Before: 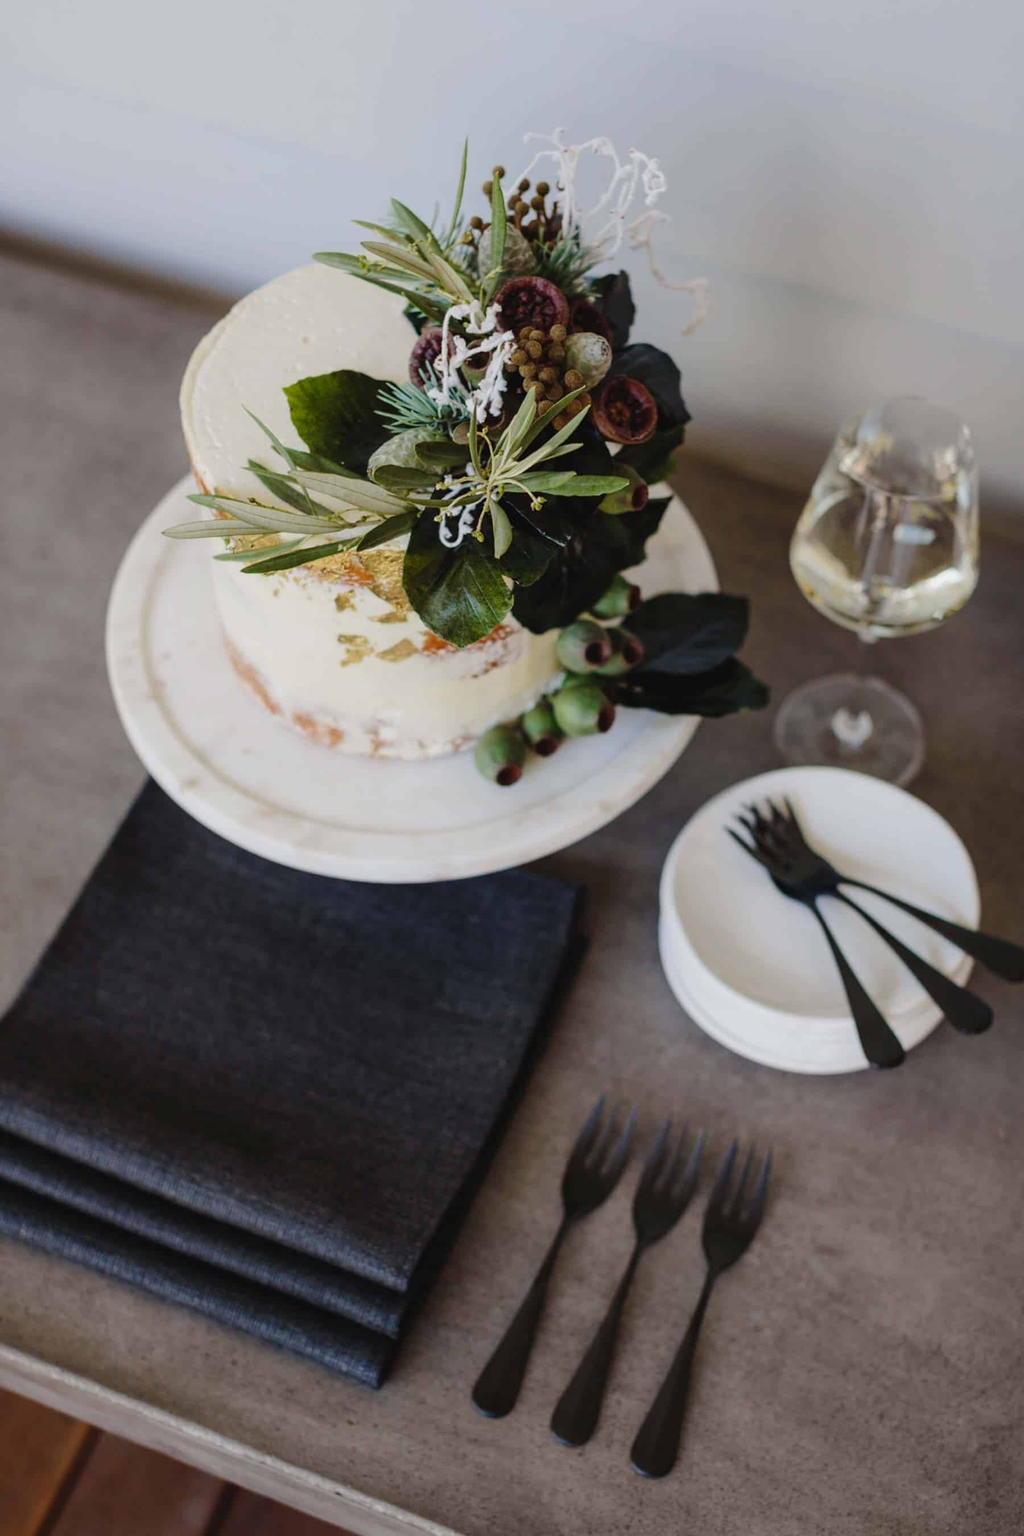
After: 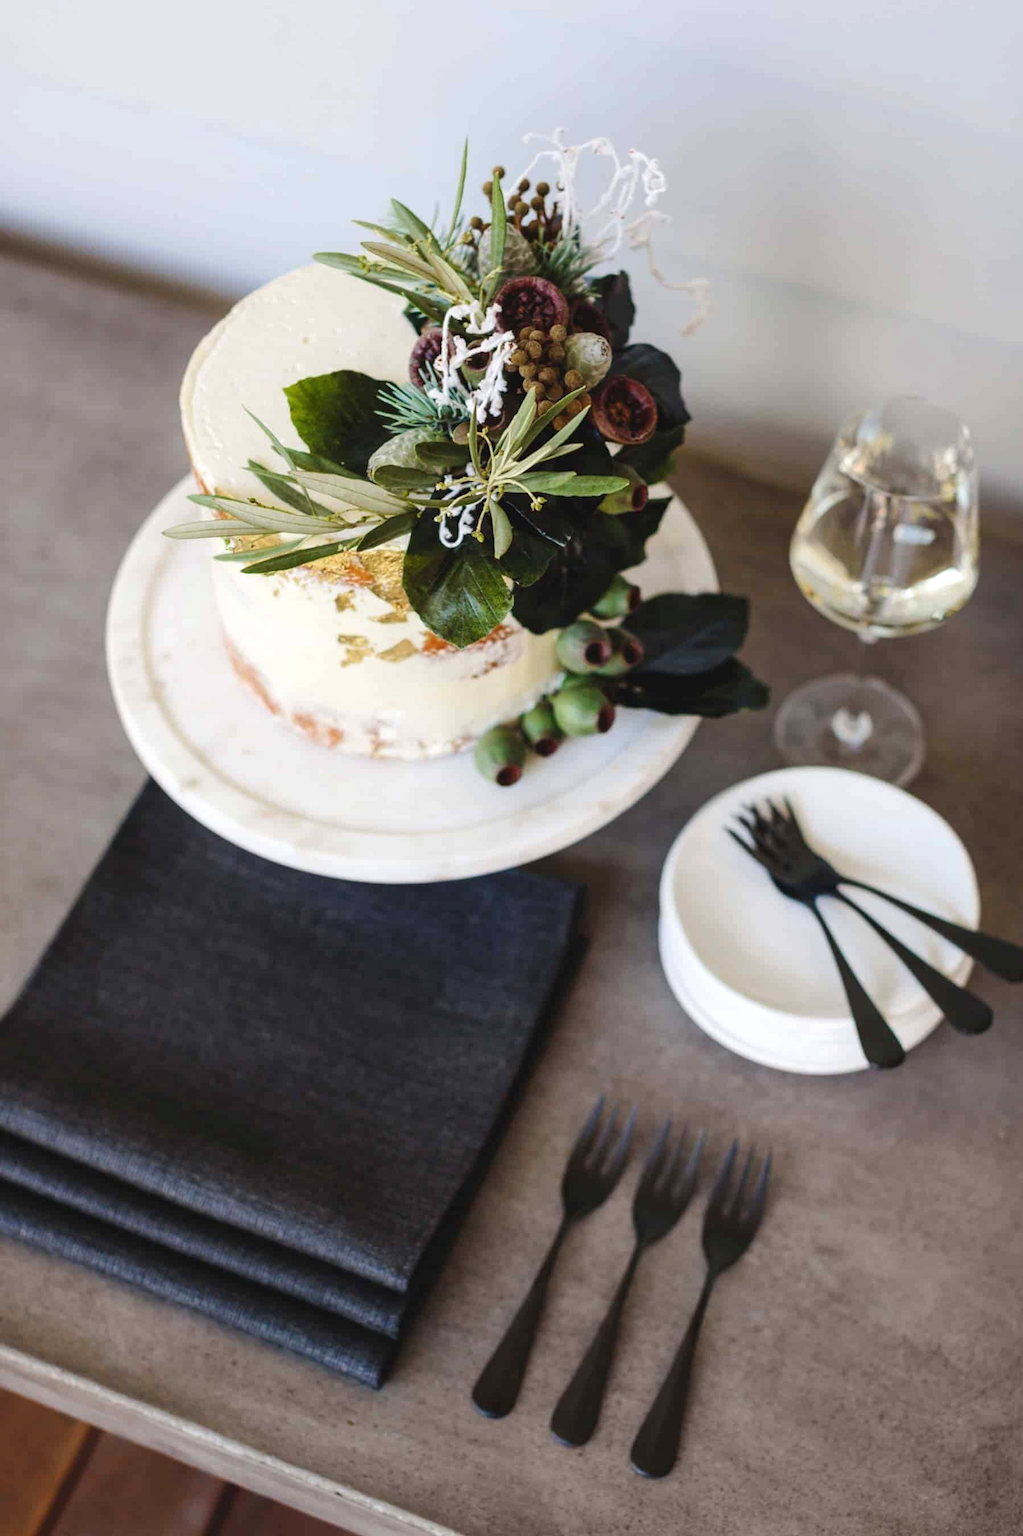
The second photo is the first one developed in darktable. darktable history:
tone equalizer: on, module defaults
exposure: black level correction 0, exposure 0.5 EV, compensate highlight preservation false
